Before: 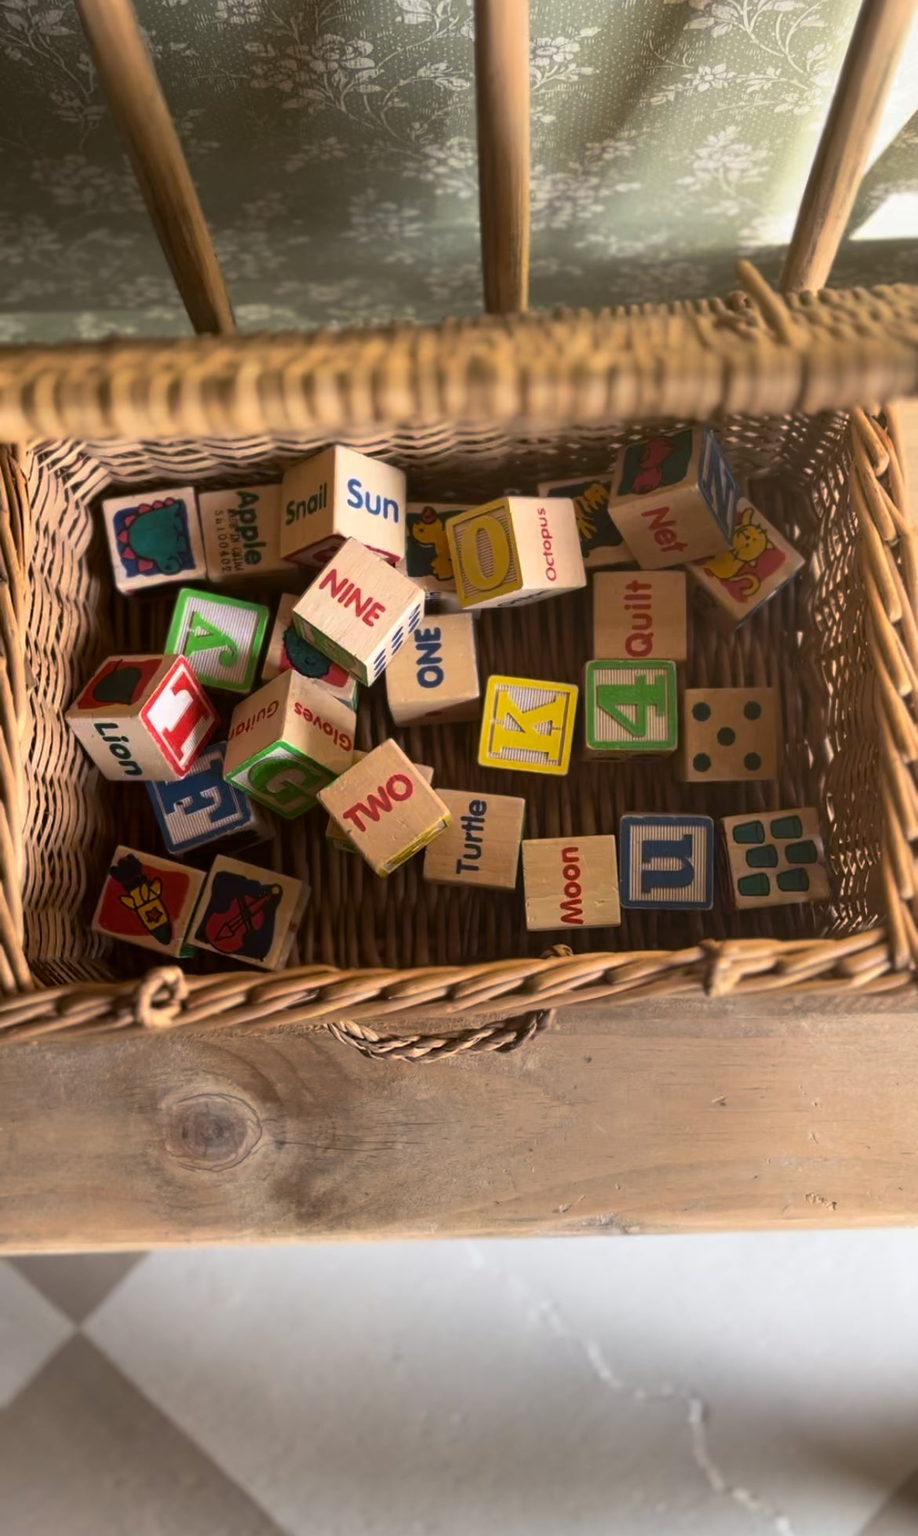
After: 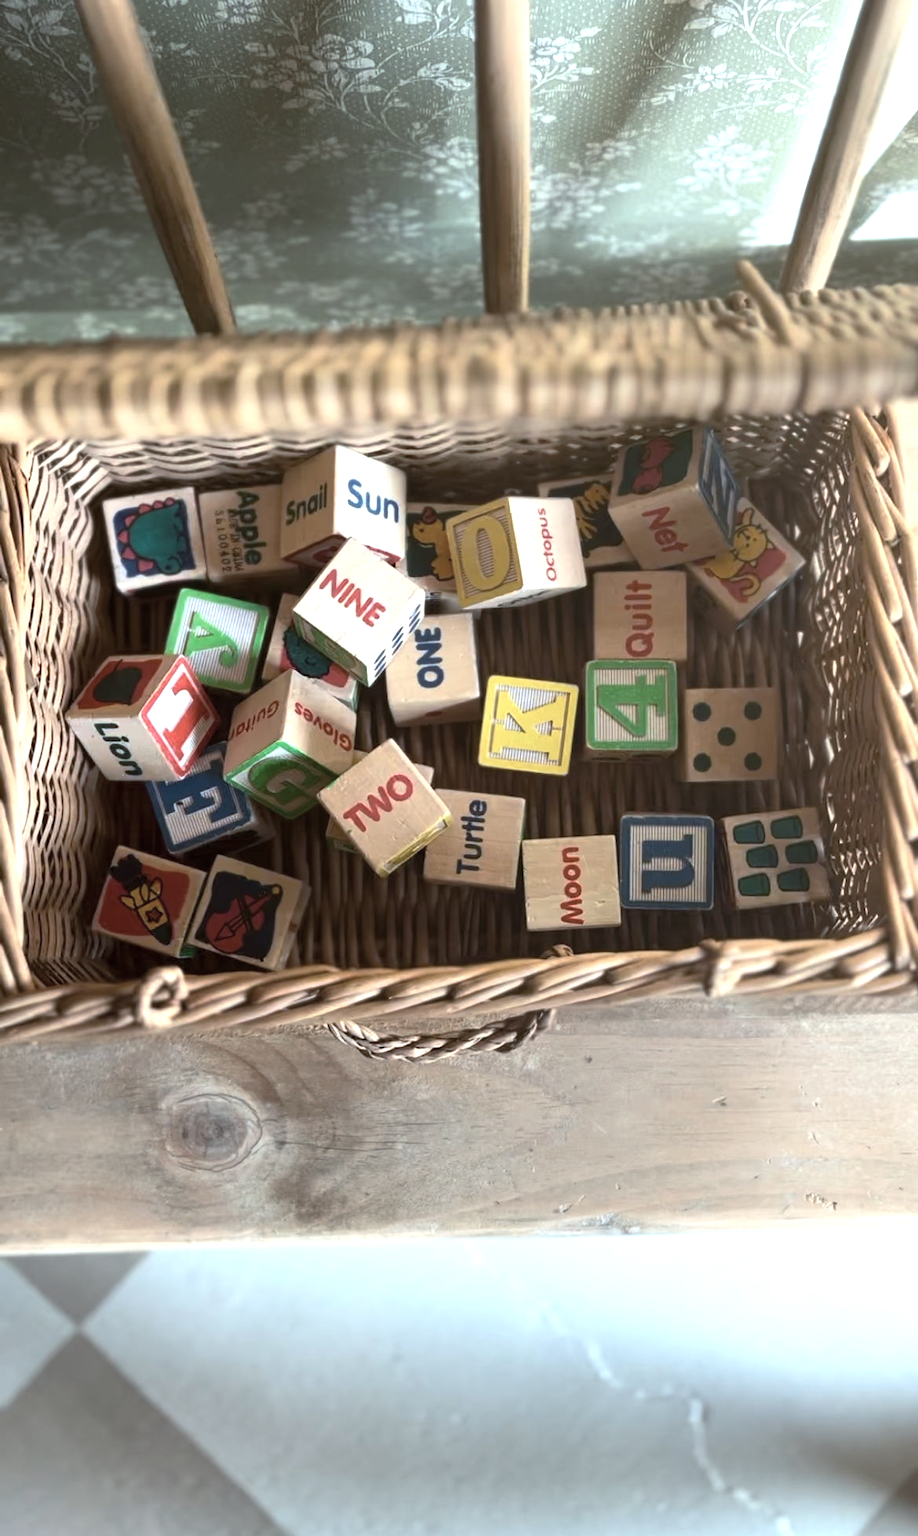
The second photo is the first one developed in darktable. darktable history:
exposure: exposure 0.726 EV, compensate exposure bias true, compensate highlight preservation false
color correction: highlights a* -12.78, highlights b* -17.51, saturation 0.711
